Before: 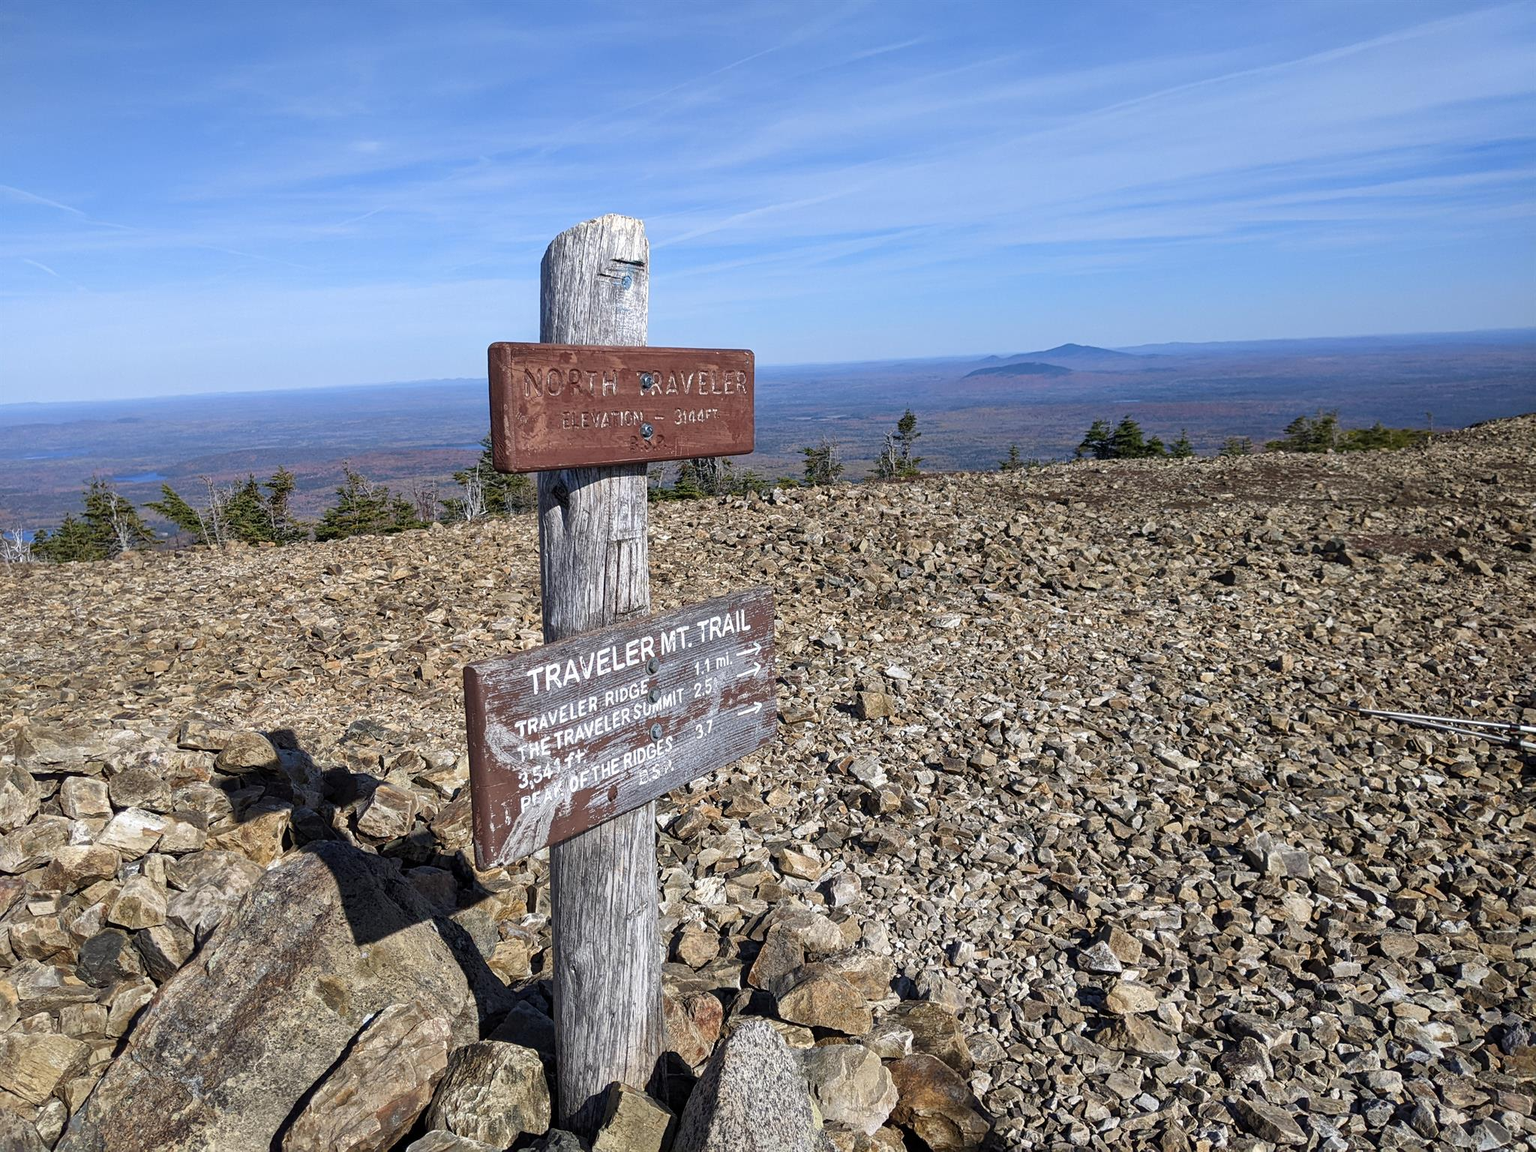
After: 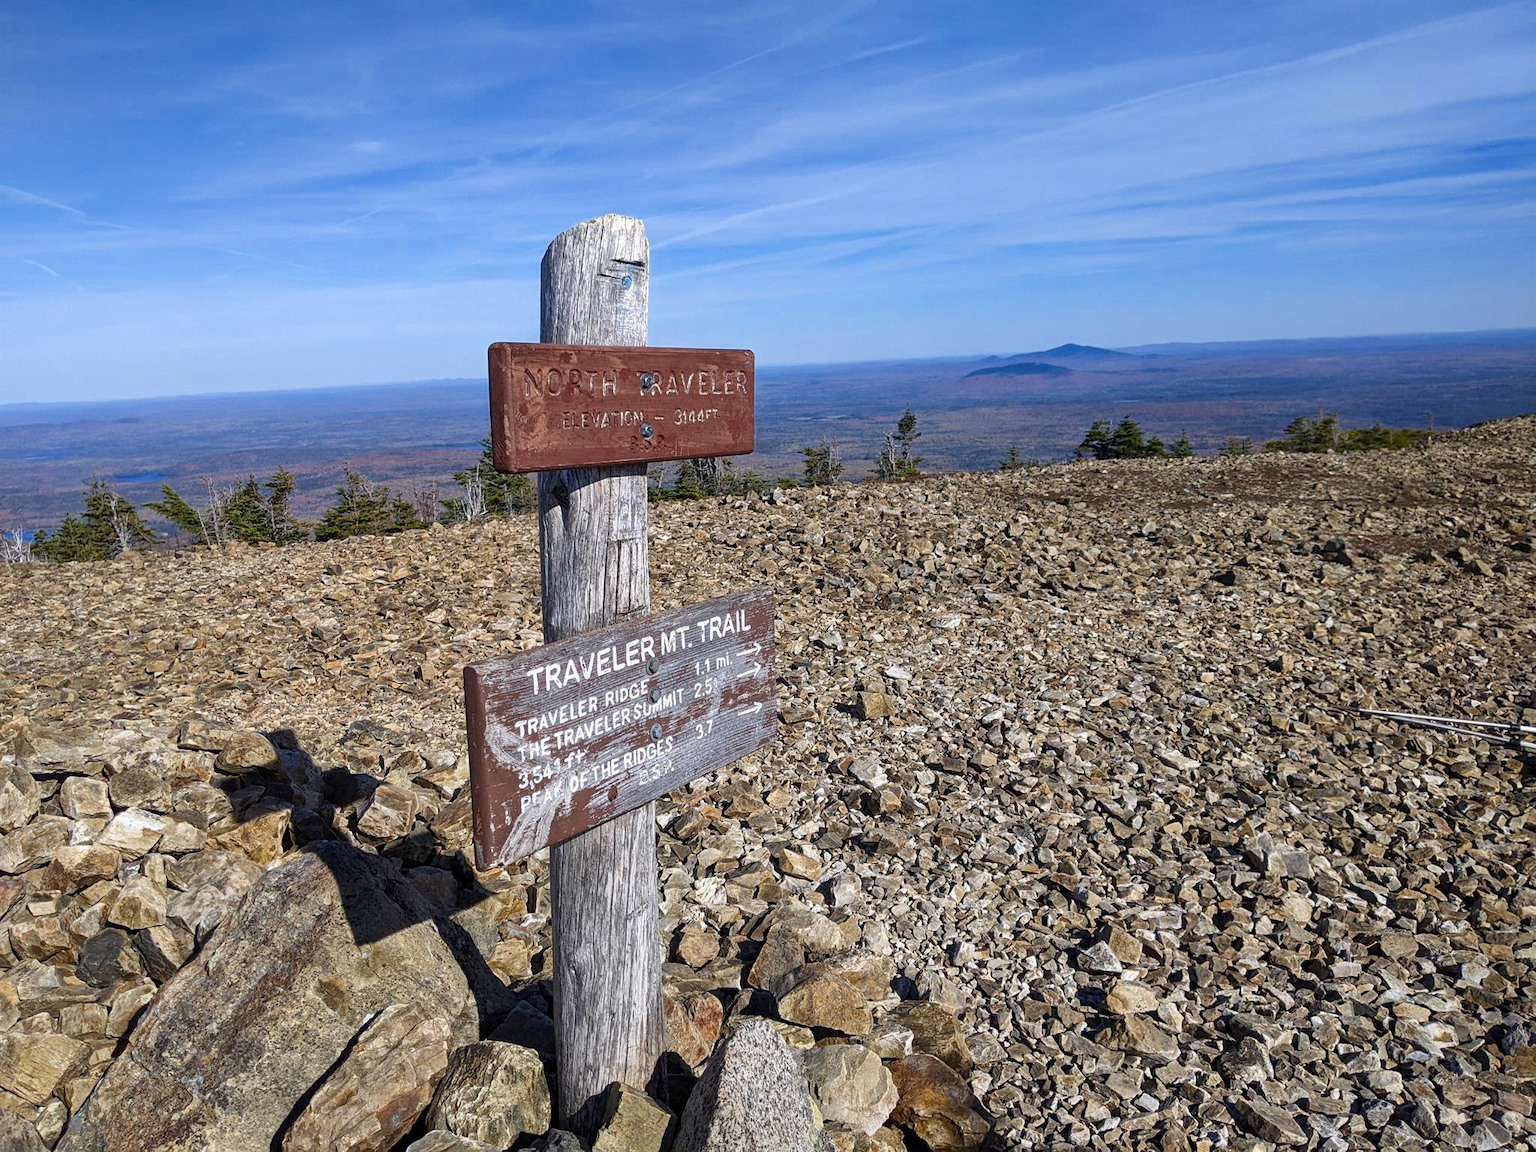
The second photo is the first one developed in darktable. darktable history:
color balance rgb: perceptual saturation grading › global saturation 14.953%, saturation formula JzAzBz (2021)
